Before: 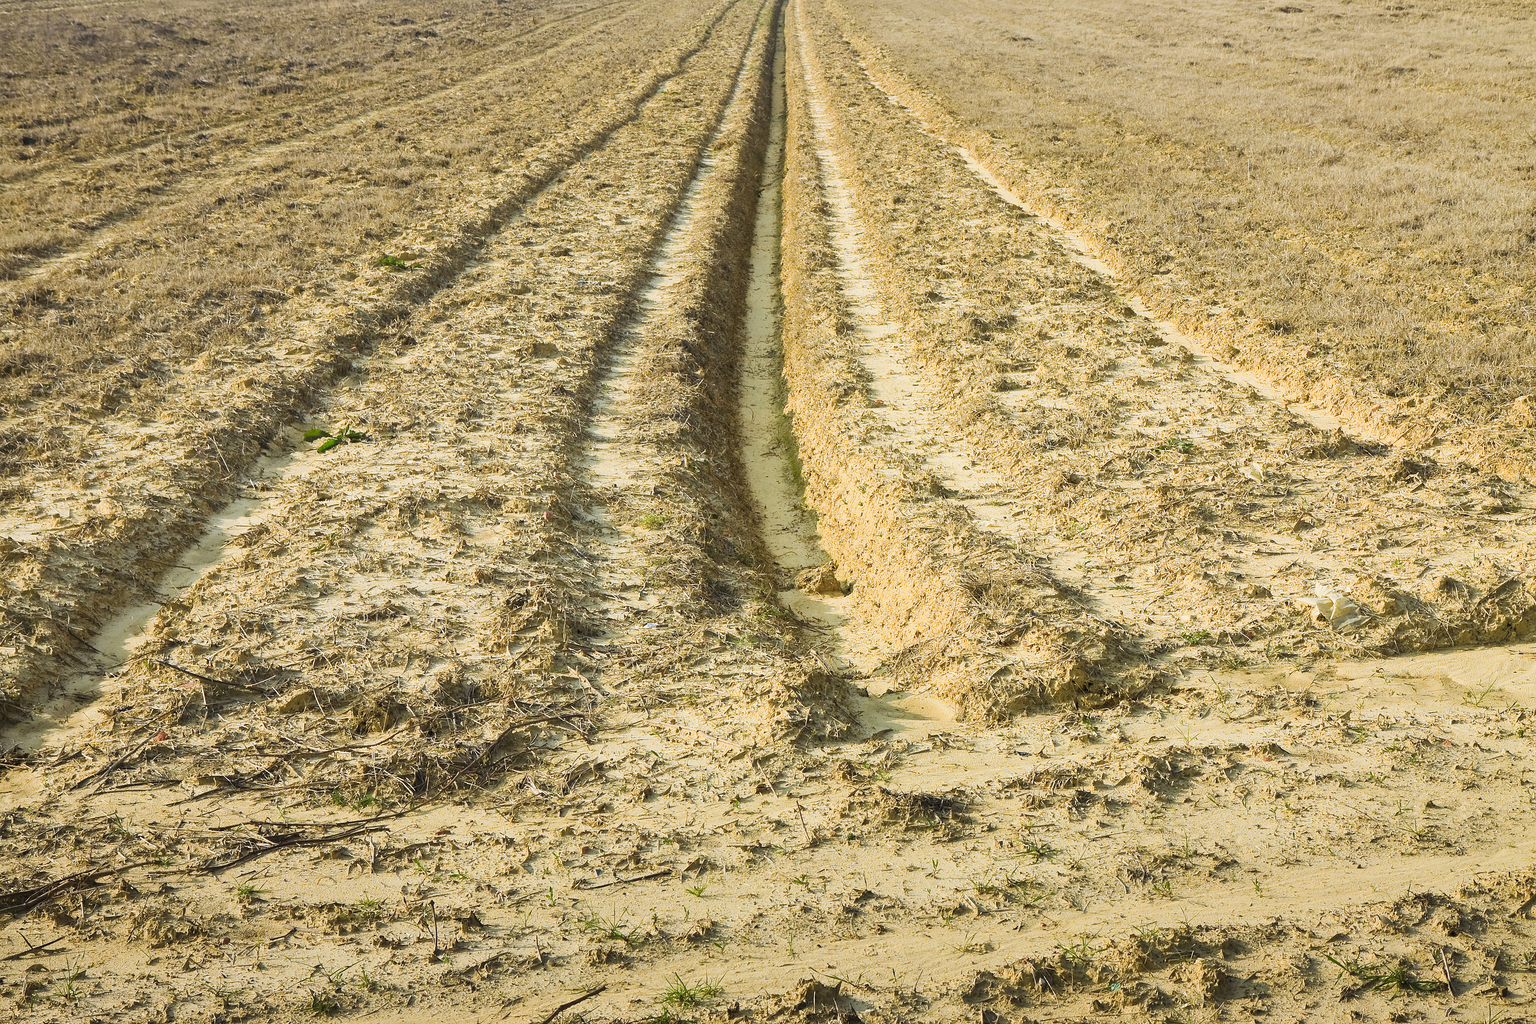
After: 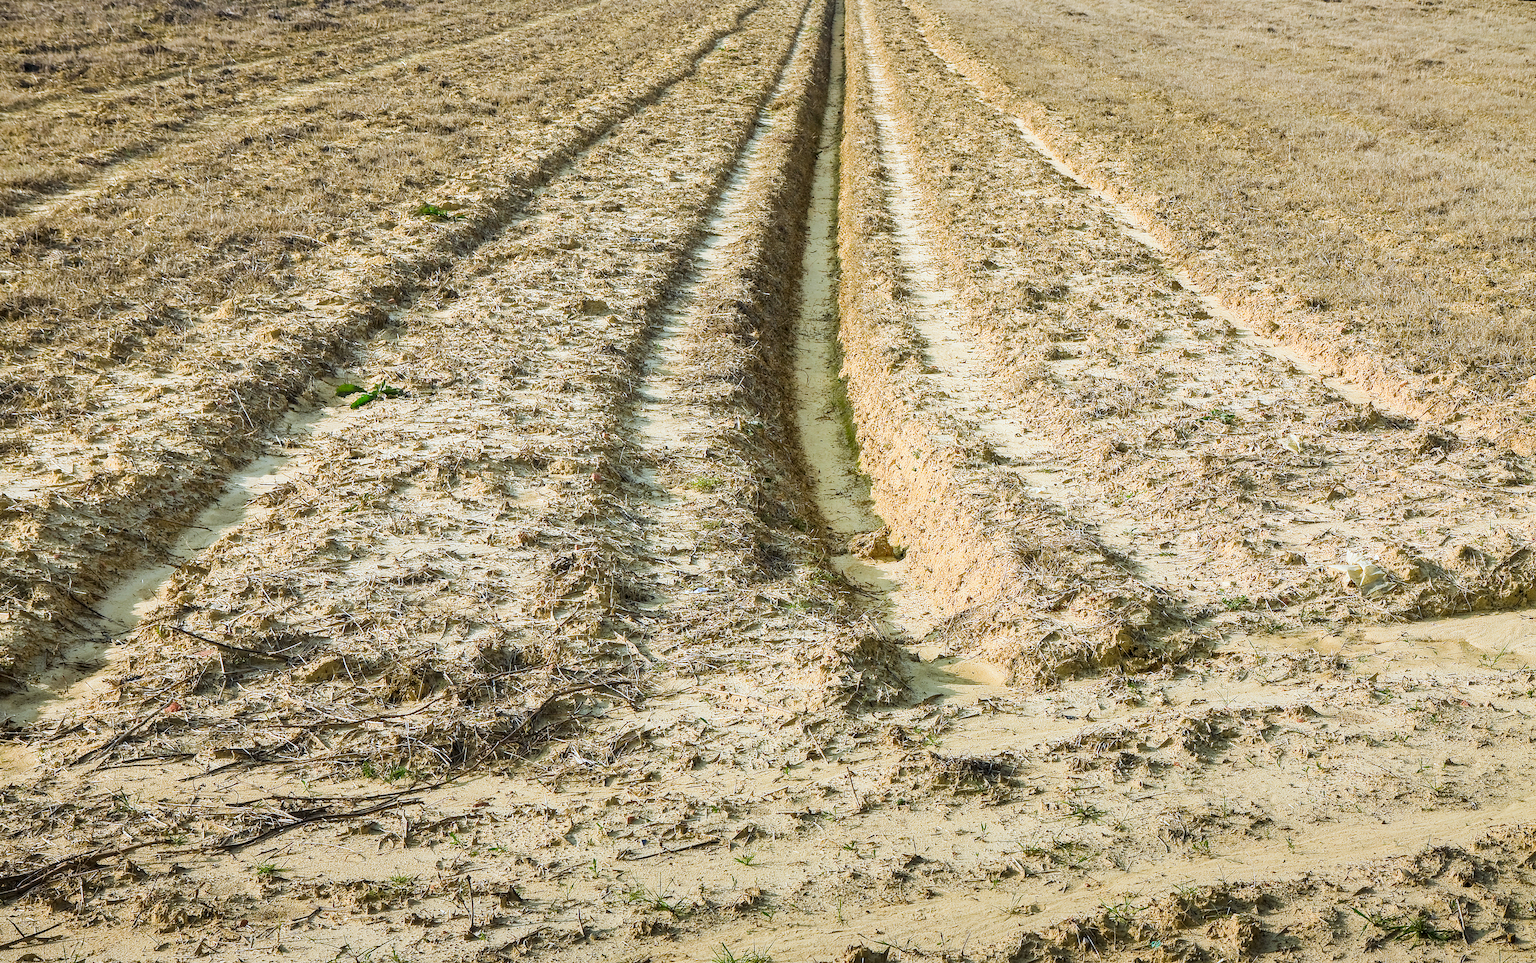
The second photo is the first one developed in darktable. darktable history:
rotate and perspective: rotation 0.679°, lens shift (horizontal) 0.136, crop left 0.009, crop right 0.991, crop top 0.078, crop bottom 0.95
white balance: red 0.954, blue 1.079
local contrast: detail 130%
